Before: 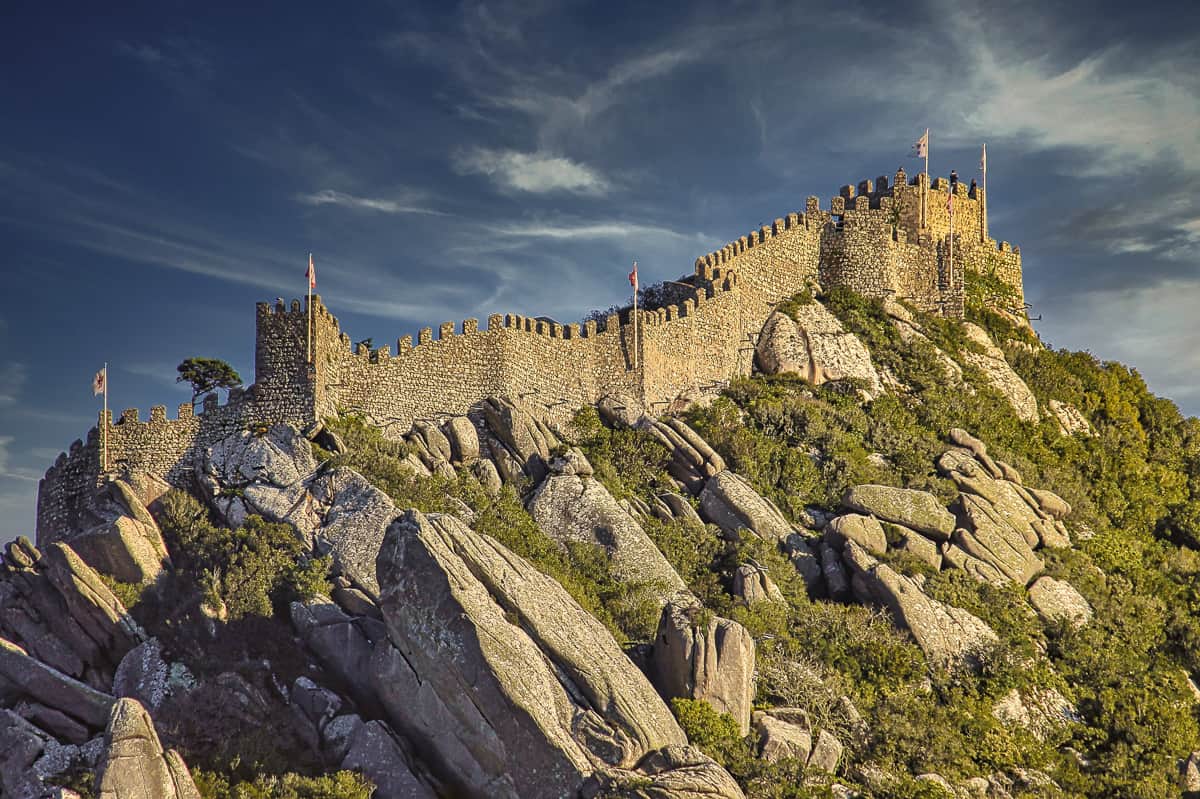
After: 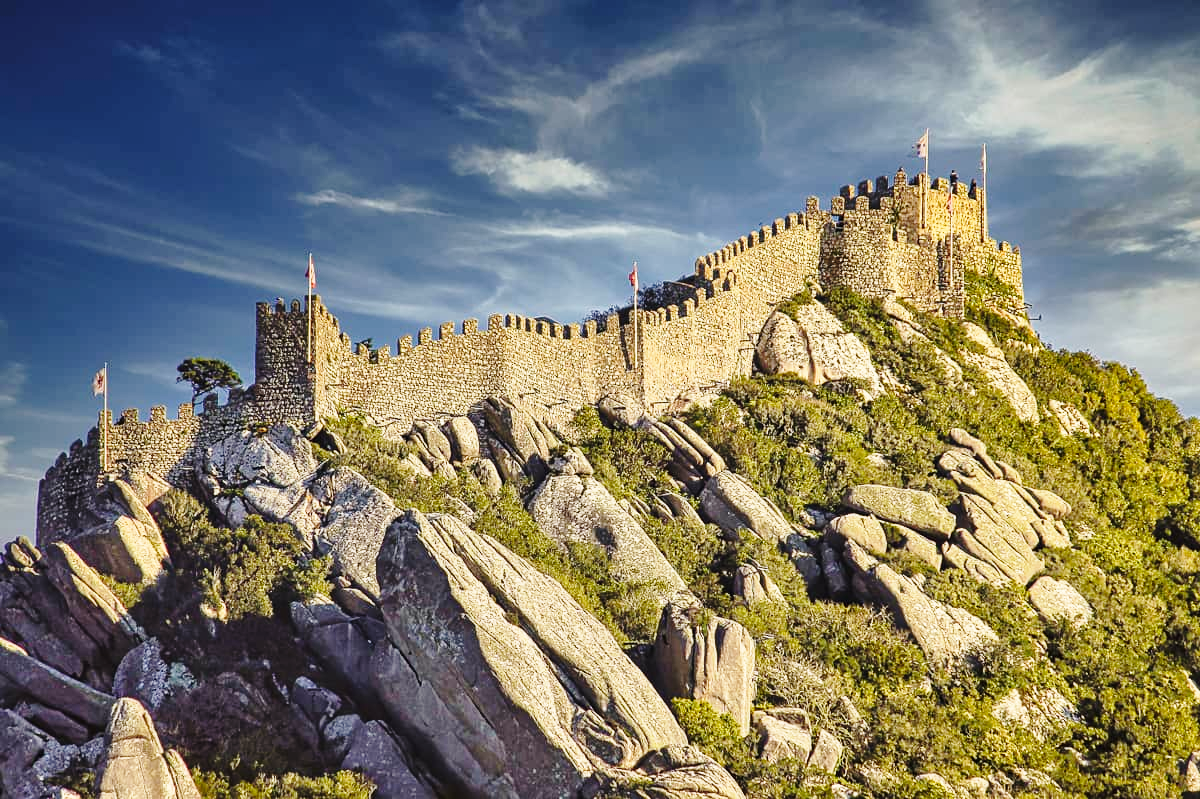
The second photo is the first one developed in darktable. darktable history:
base curve: curves: ch0 [(0, 0) (0.028, 0.03) (0.121, 0.232) (0.46, 0.748) (0.859, 0.968) (1, 1)], preserve colors none
exposure: exposure -0.048 EV, compensate highlight preservation false
